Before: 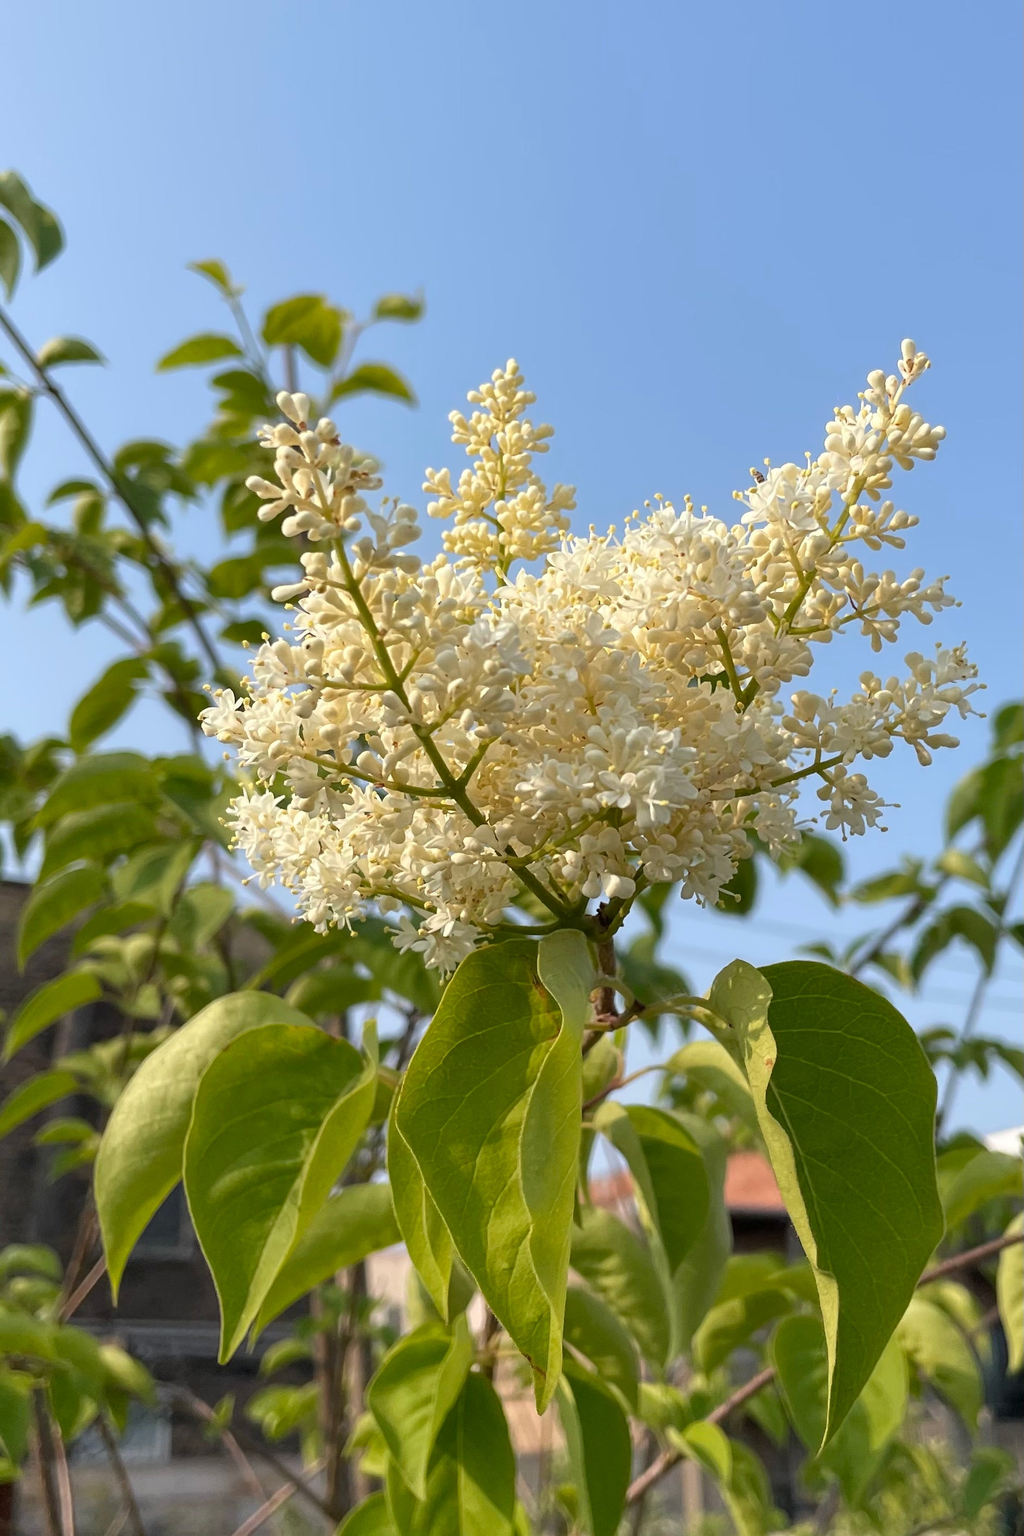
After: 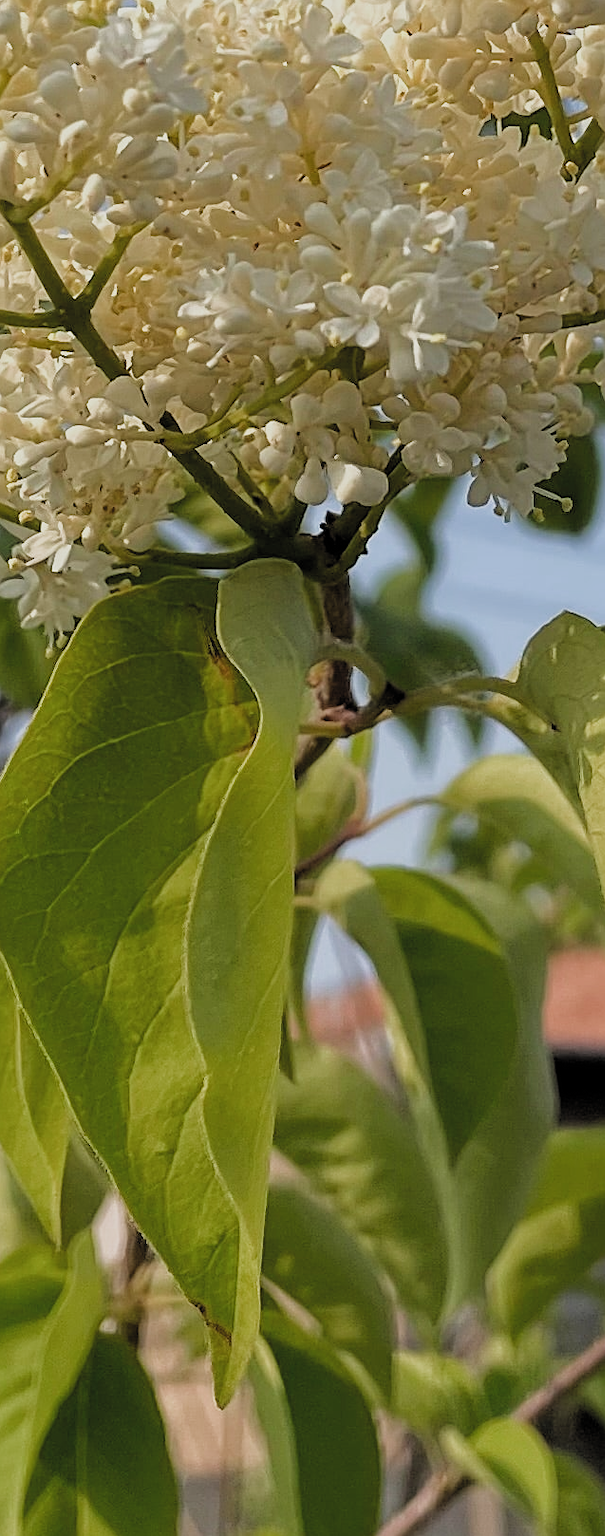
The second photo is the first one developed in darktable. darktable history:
tone equalizer: -8 EV -0.001 EV, -7 EV 0.002 EV, -6 EV -0.003 EV, -5 EV -0.012 EV, -4 EV -0.085 EV, -3 EV -0.203 EV, -2 EV -0.278 EV, -1 EV 0.081 EV, +0 EV 0.273 EV, edges refinement/feathering 500, mask exposure compensation -1.57 EV, preserve details no
crop: left 40.409%, top 39.68%, right 25.709%, bottom 3.076%
sharpen: on, module defaults
filmic rgb: black relative exposure -5.09 EV, white relative exposure 3.97 EV, hardness 2.88, contrast 1.095, color science v5 (2021), contrast in shadows safe, contrast in highlights safe
